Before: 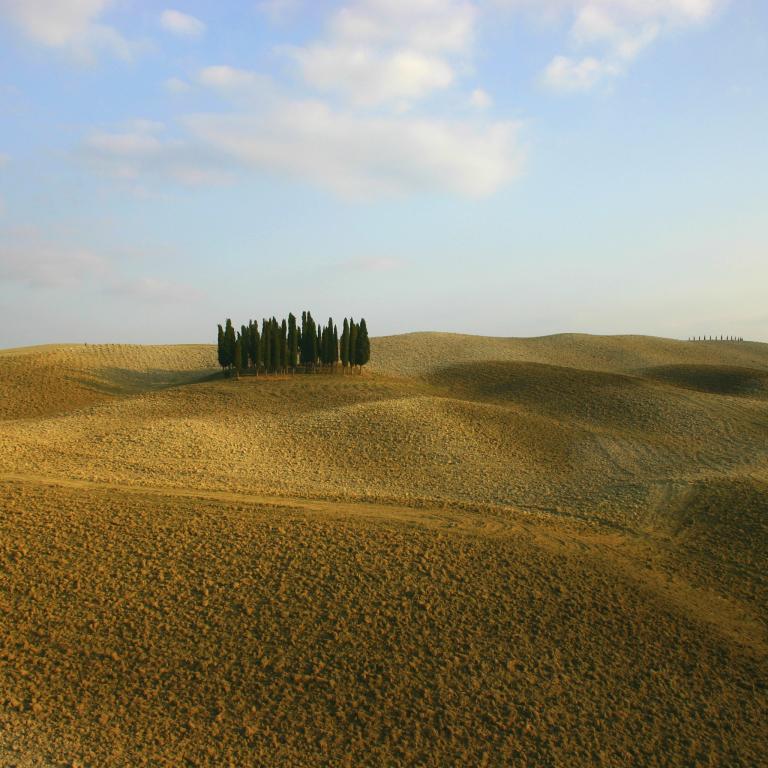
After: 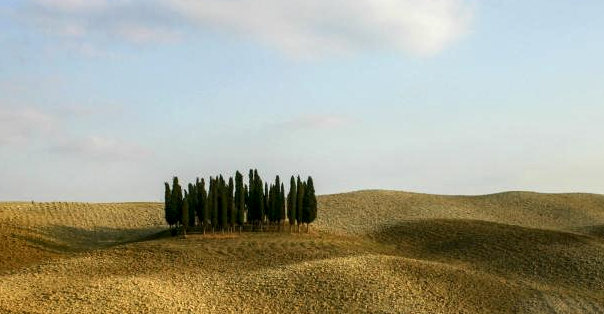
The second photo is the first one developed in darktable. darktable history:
local contrast: highlights 60%, shadows 64%, detail 160%
crop: left 6.921%, top 18.615%, right 14.408%, bottom 40.438%
